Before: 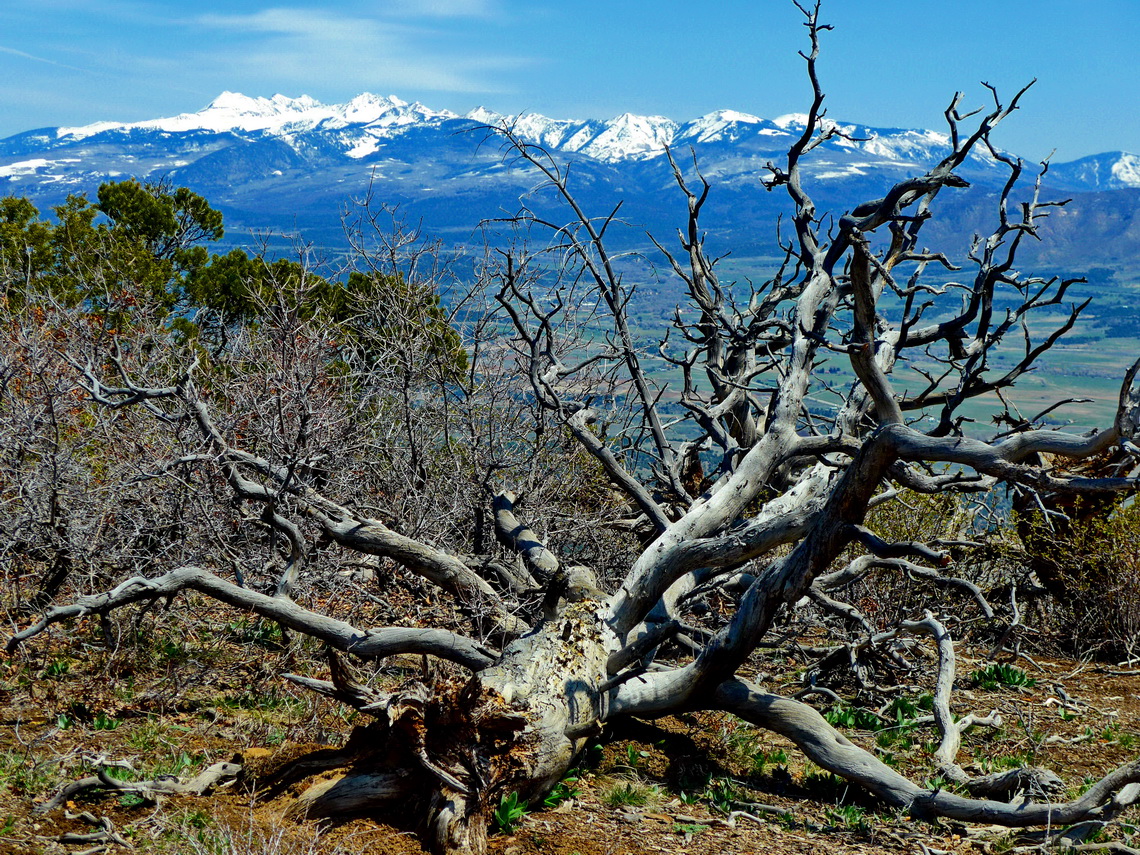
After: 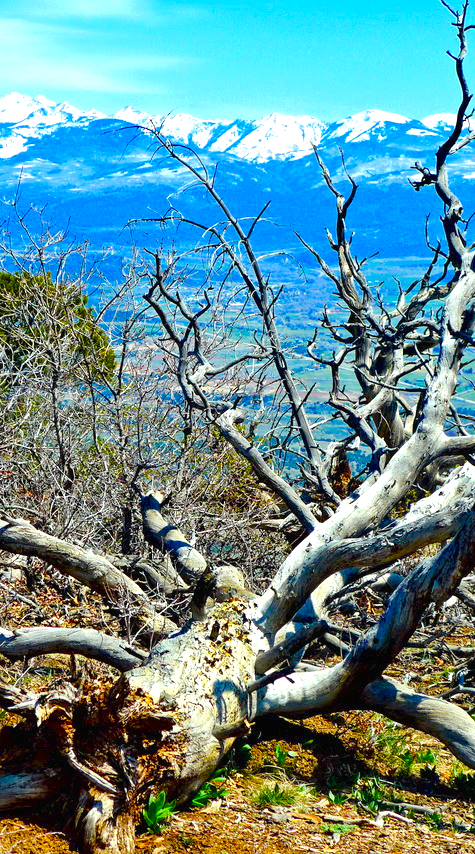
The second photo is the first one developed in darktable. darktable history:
exposure: black level correction 0, exposure 0.699 EV, compensate exposure bias true, compensate highlight preservation false
crop: left 30.925%, right 27.369%
color balance rgb: linear chroma grading › global chroma 15.005%, perceptual saturation grading › global saturation 20%, perceptual saturation grading › highlights -25.066%, perceptual saturation grading › shadows 25.558%, perceptual brilliance grading › global brilliance 10.343%, perceptual brilliance grading › shadows 14.794%, contrast -10.635%
